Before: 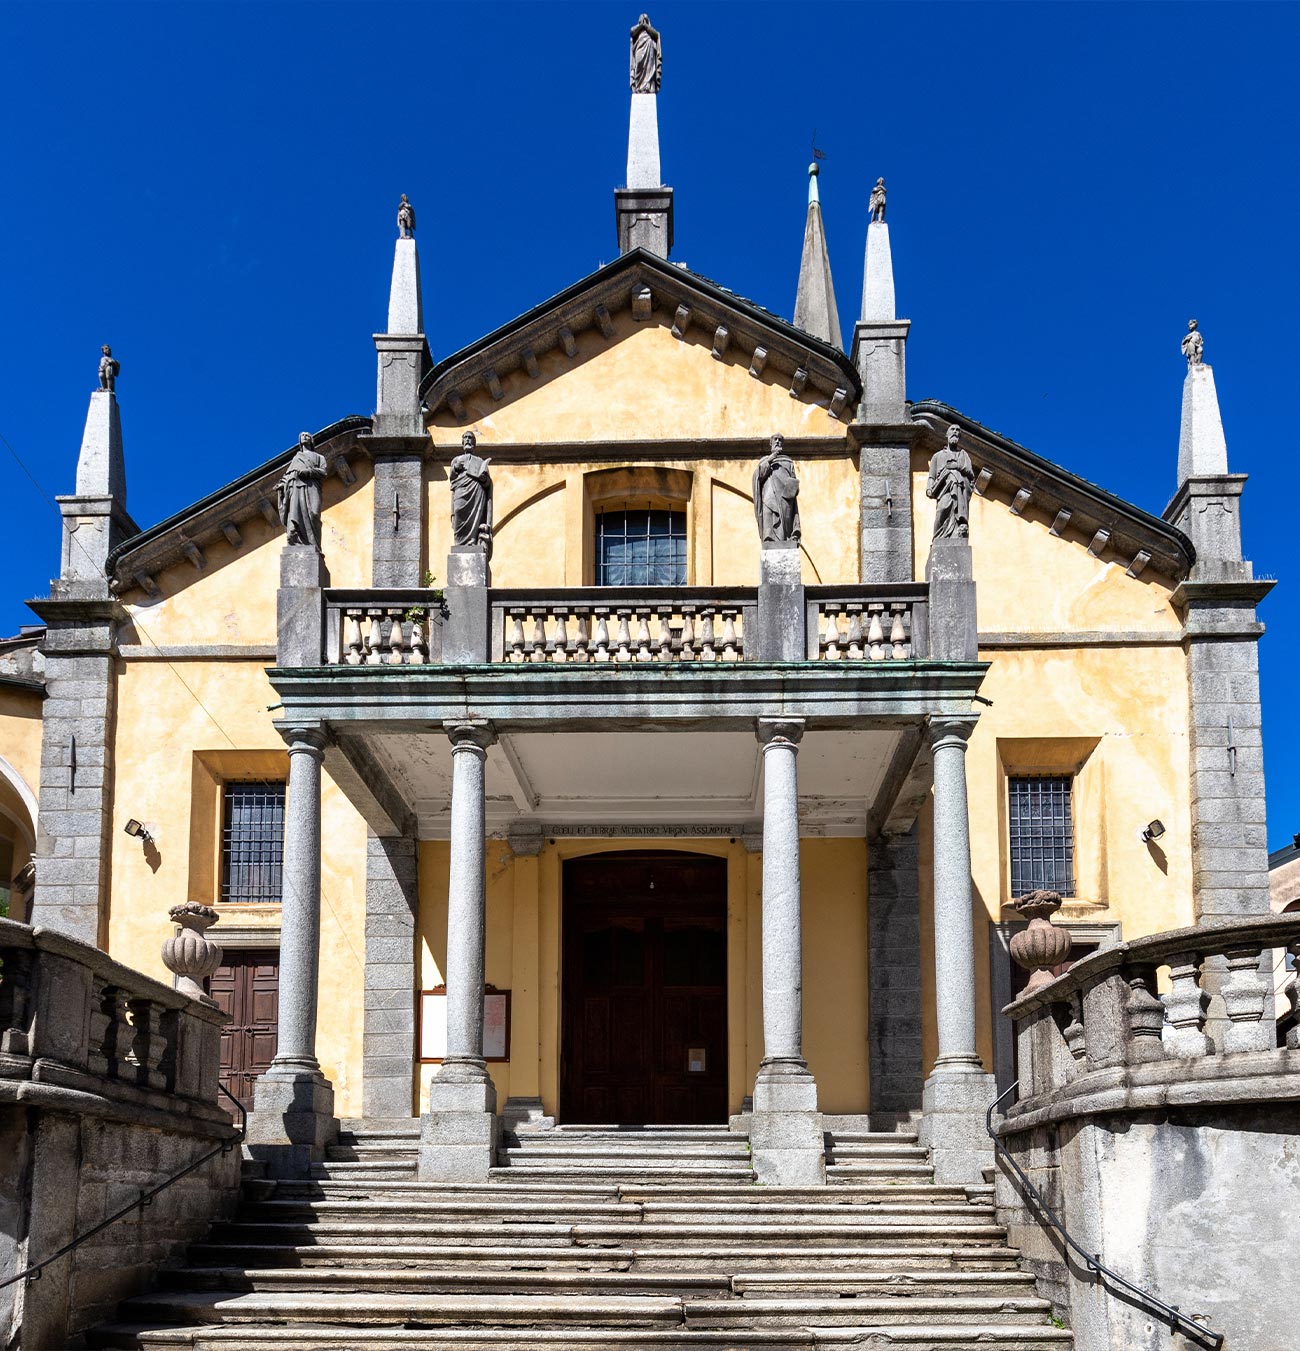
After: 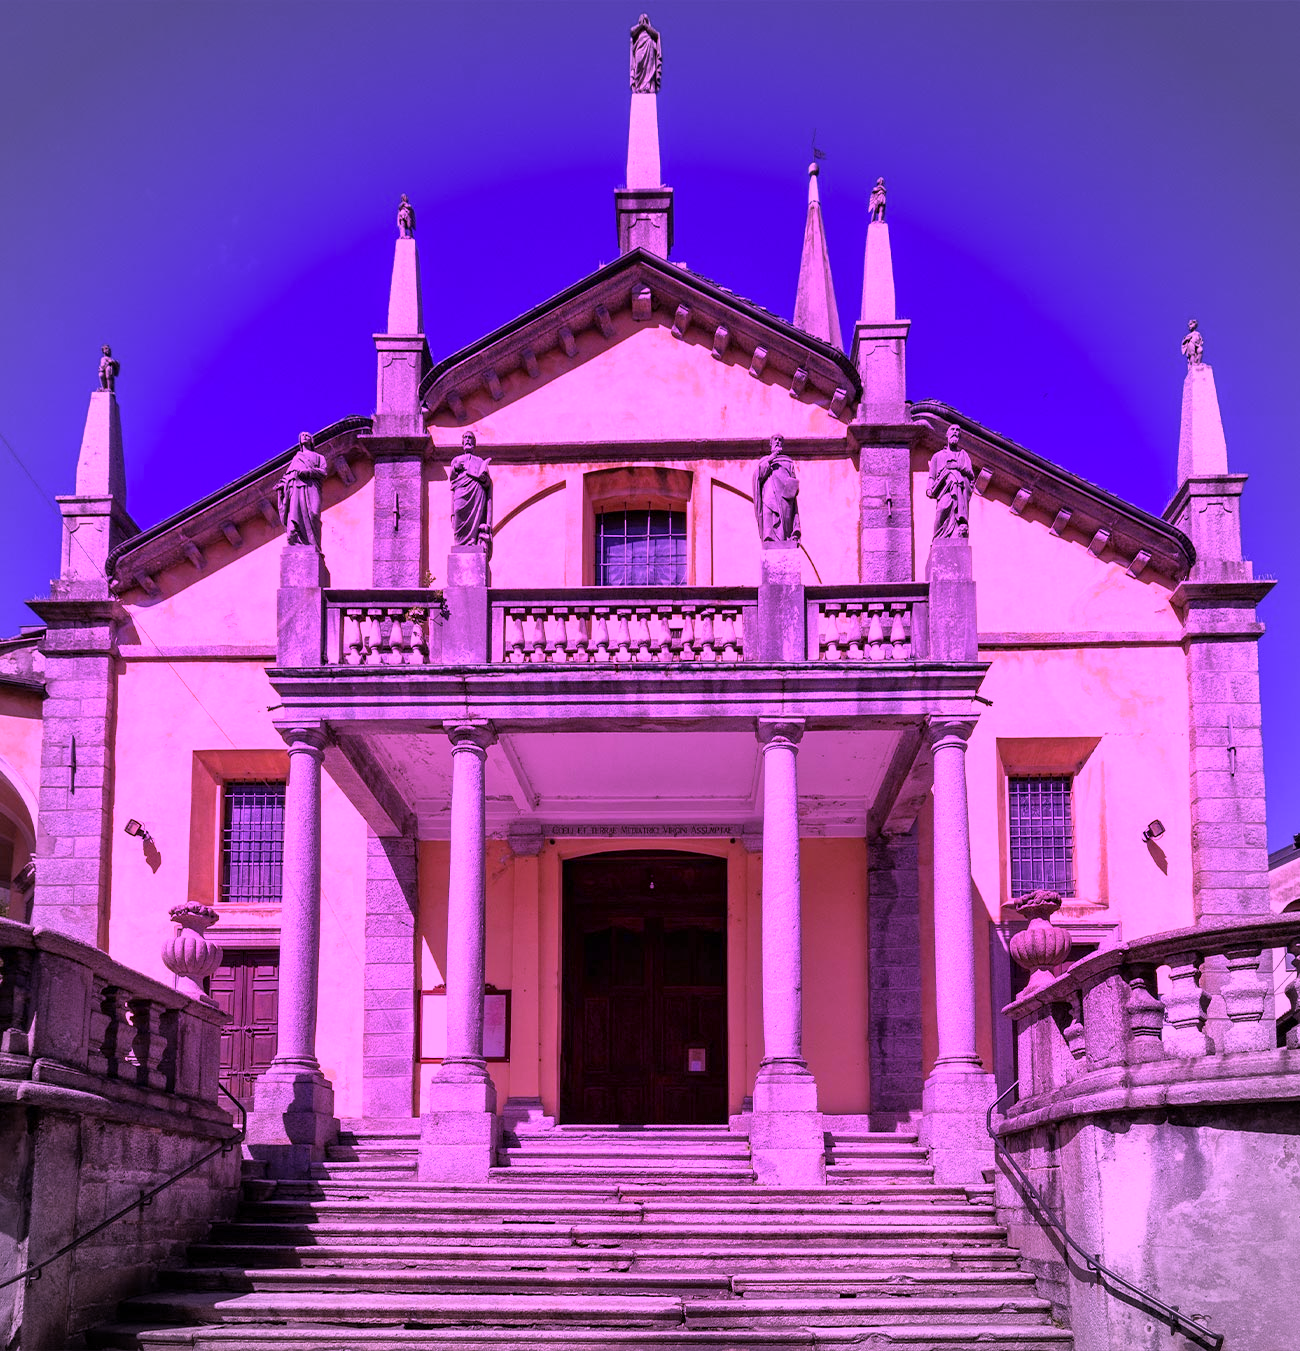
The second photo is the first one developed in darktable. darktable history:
tone equalizer: -8 EV 0.25 EV, -7 EV 0.417 EV, -6 EV 0.417 EV, -5 EV 0.25 EV, -3 EV -0.25 EV, -2 EV -0.417 EV, -1 EV -0.417 EV, +0 EV -0.25 EV, edges refinement/feathering 500, mask exposure compensation -1.57 EV, preserve details guided filter
color calibration: illuminant custom, x 0.261, y 0.521, temperature 7054.11 K
vignetting: width/height ratio 1.094
white balance: red 1.042, blue 1.17
